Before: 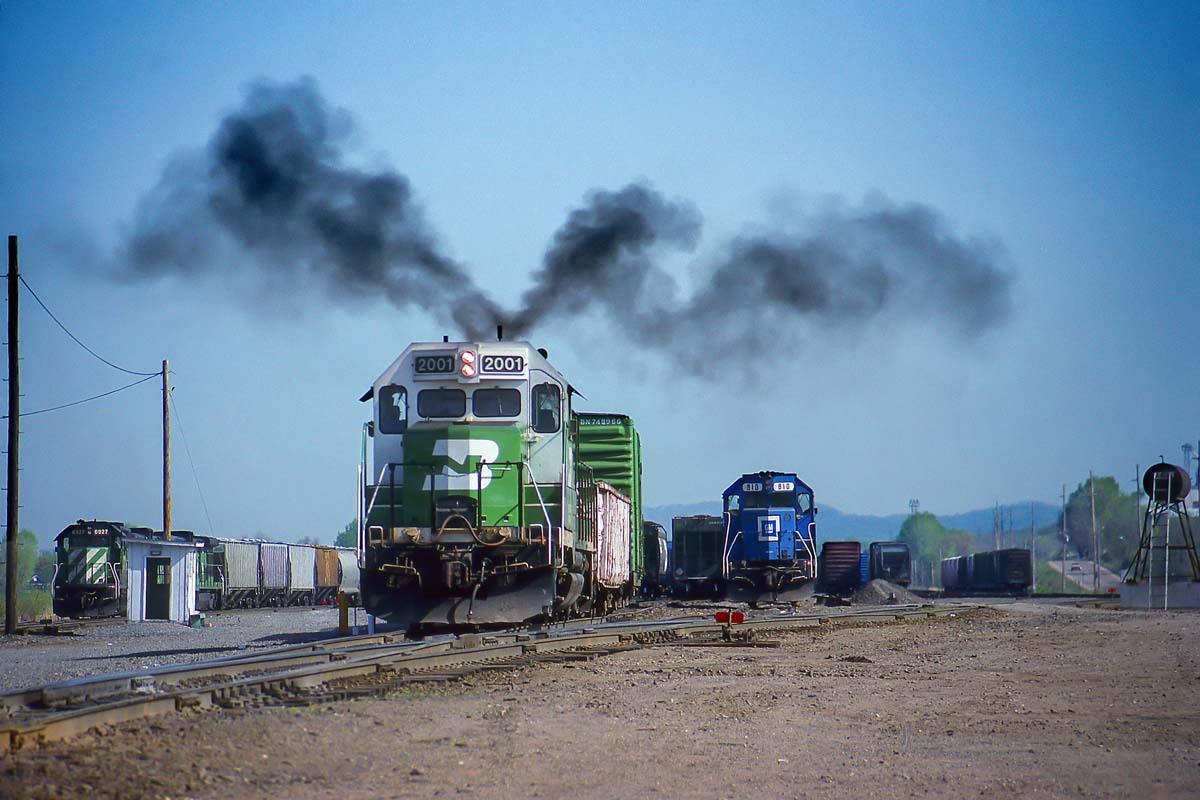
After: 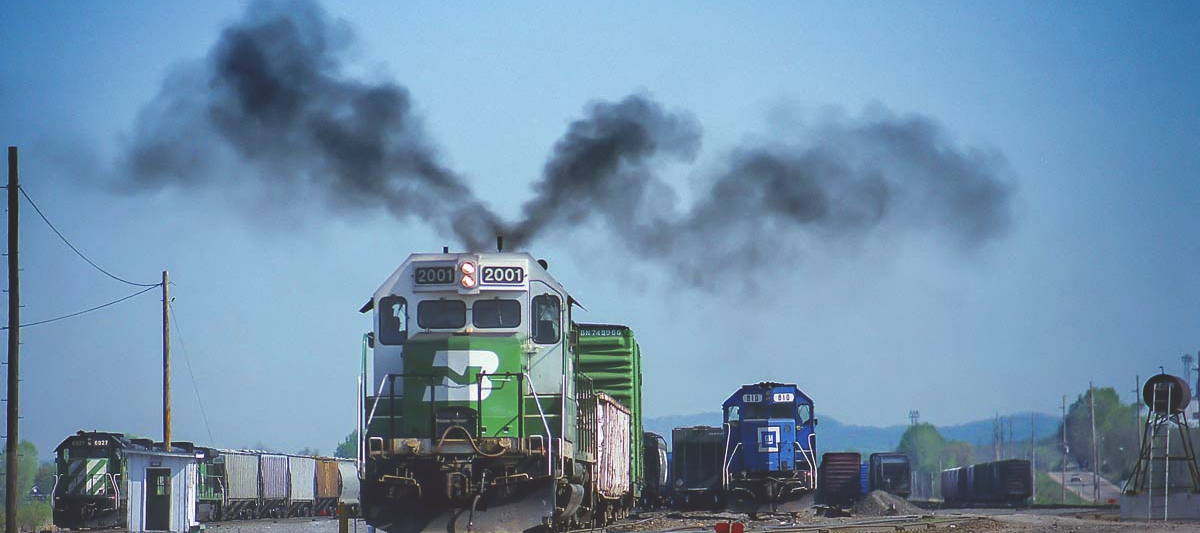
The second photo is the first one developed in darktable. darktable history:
crop: top 11.166%, bottom 22.168%
exposure: black level correction -0.023, exposure -0.039 EV, compensate highlight preservation false
